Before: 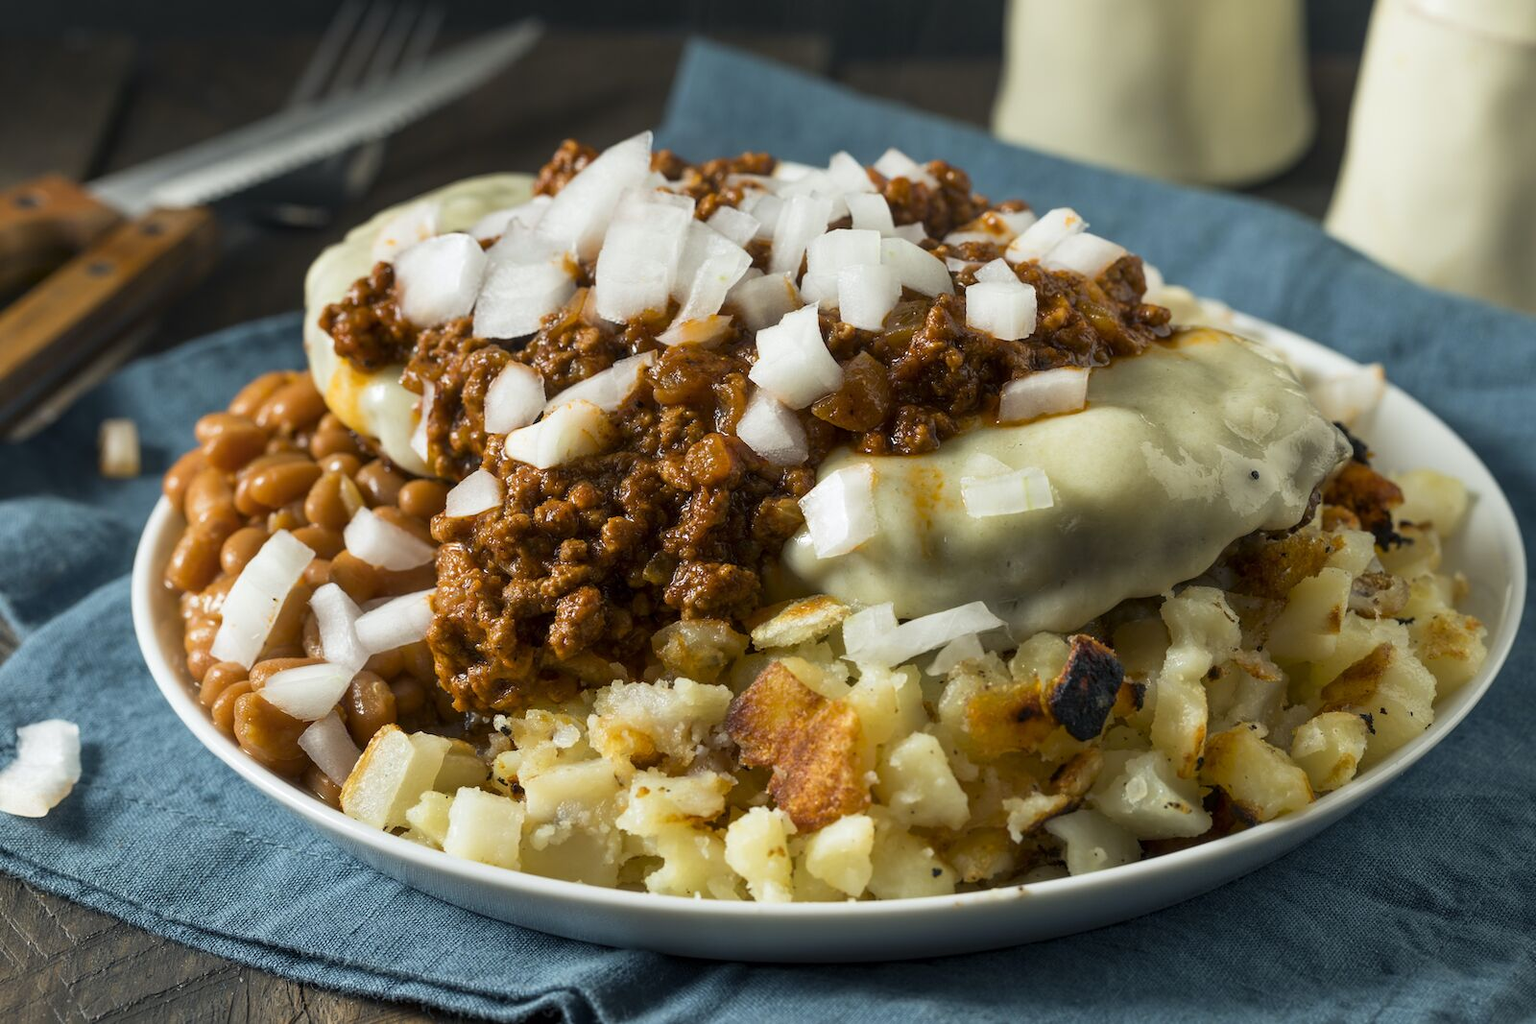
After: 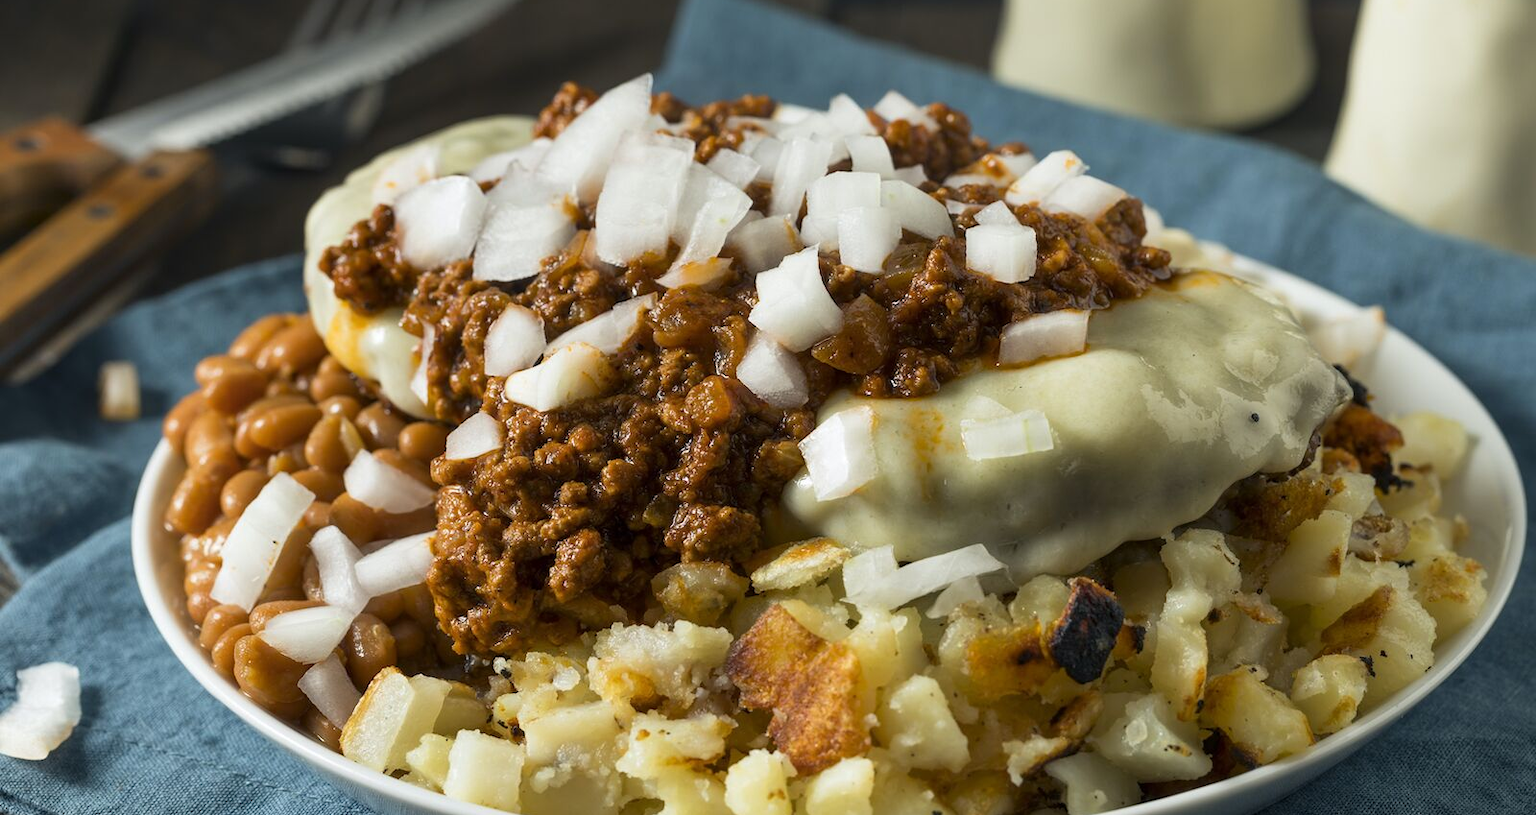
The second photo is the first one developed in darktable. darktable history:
crop and rotate: top 5.654%, bottom 14.777%
